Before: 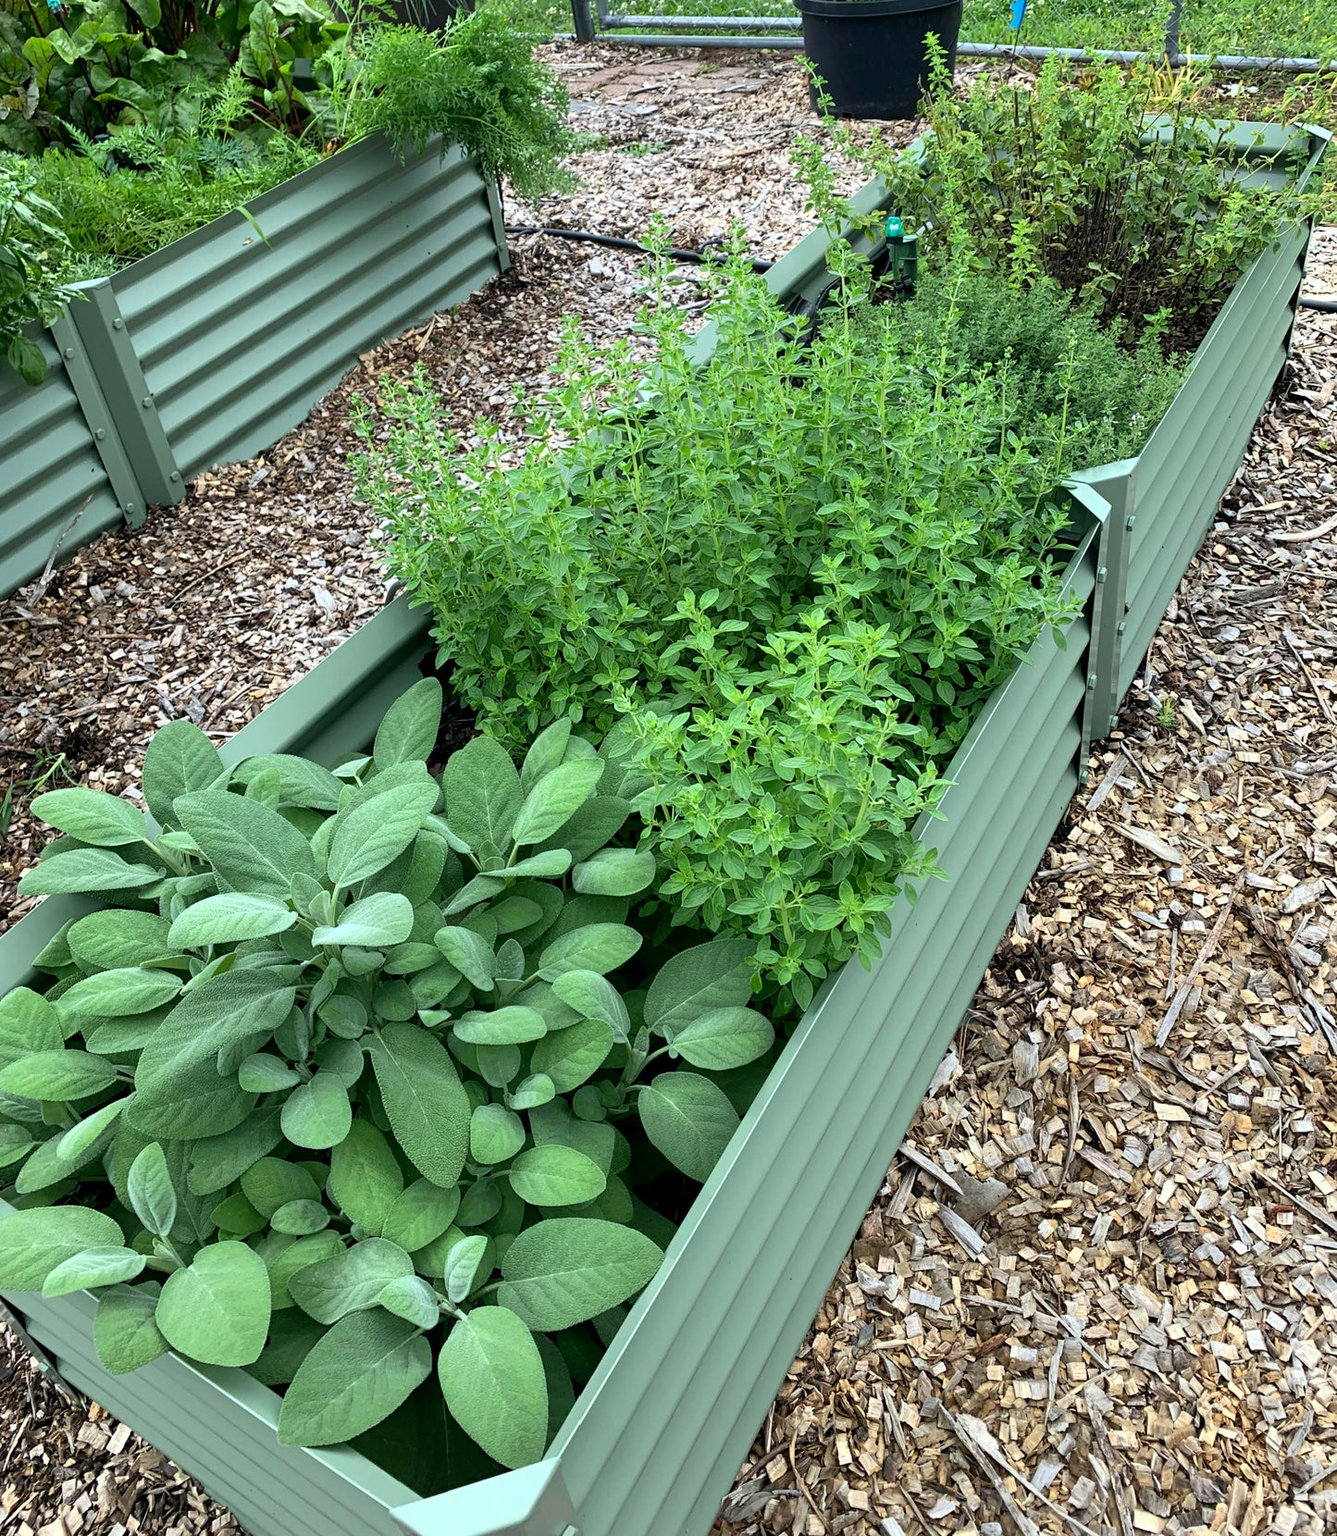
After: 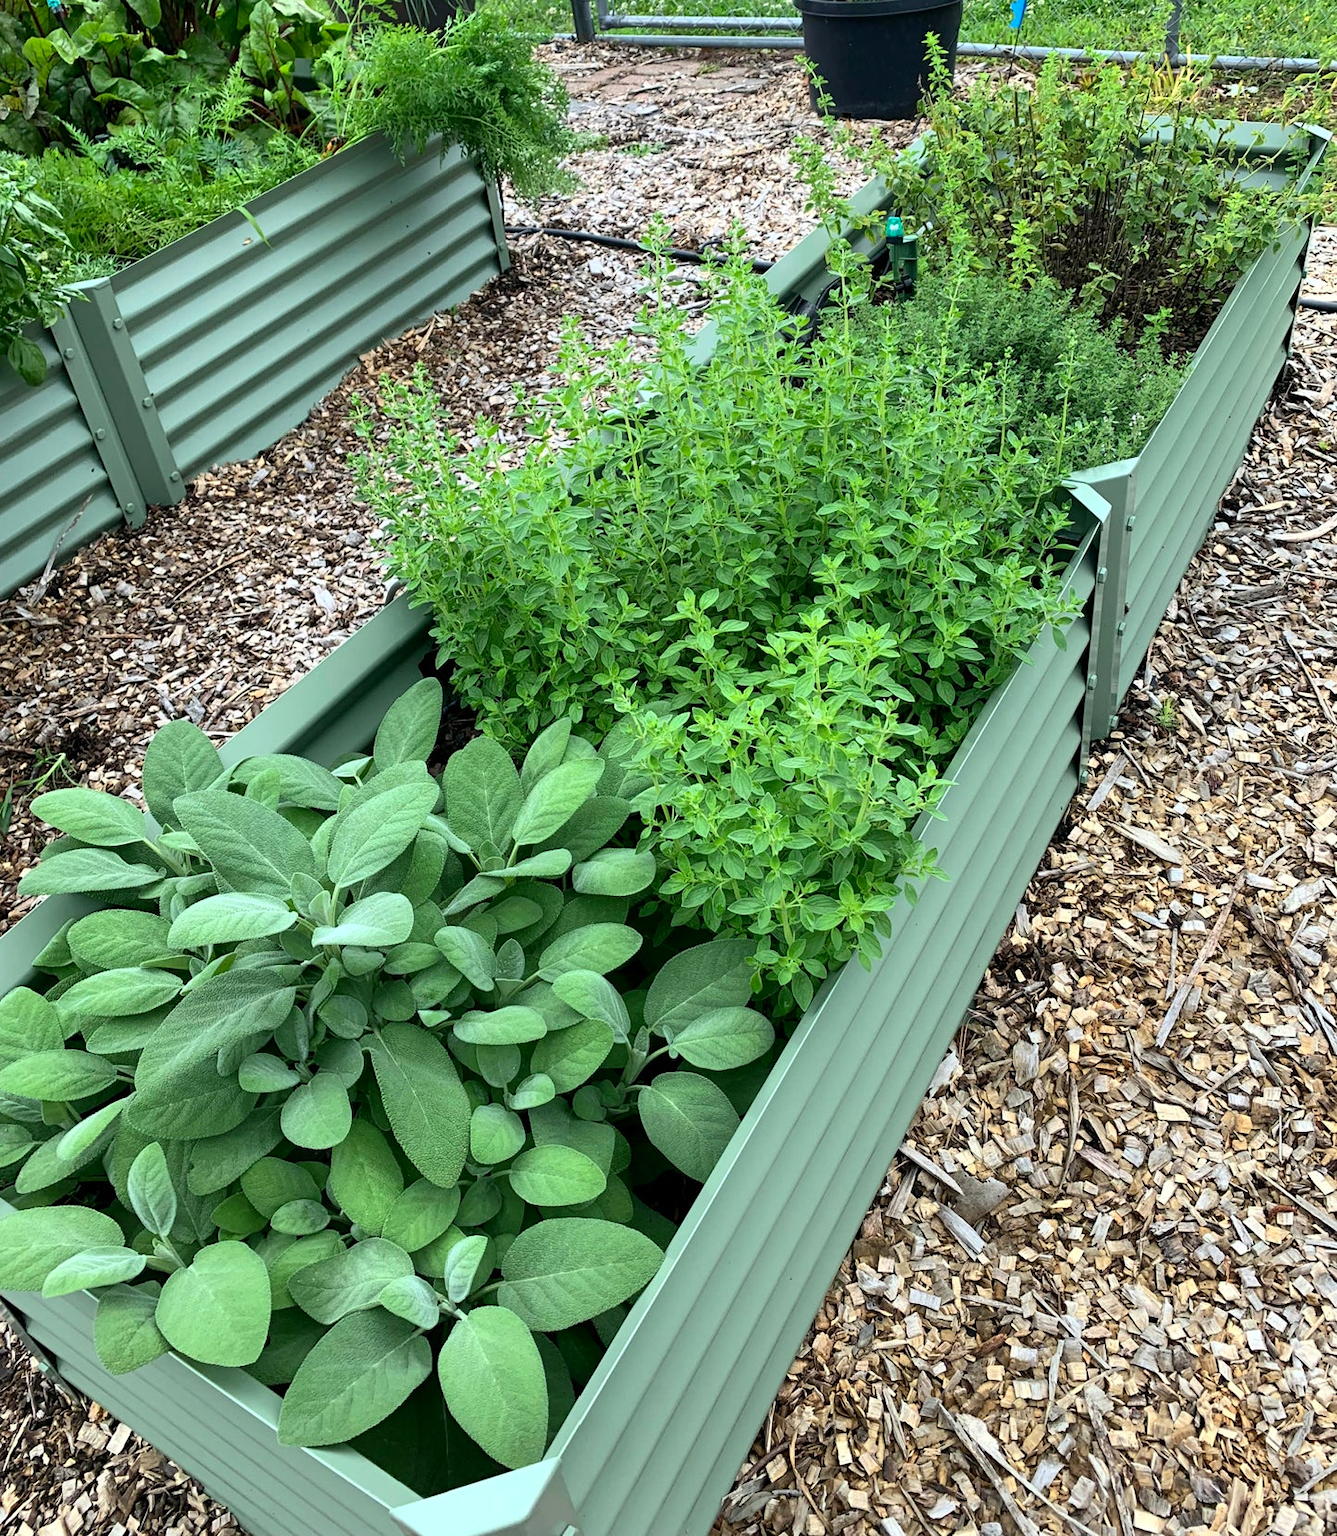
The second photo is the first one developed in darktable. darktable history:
white balance: emerald 1
contrast brightness saturation: contrast 0.1, brightness 0.03, saturation 0.09
